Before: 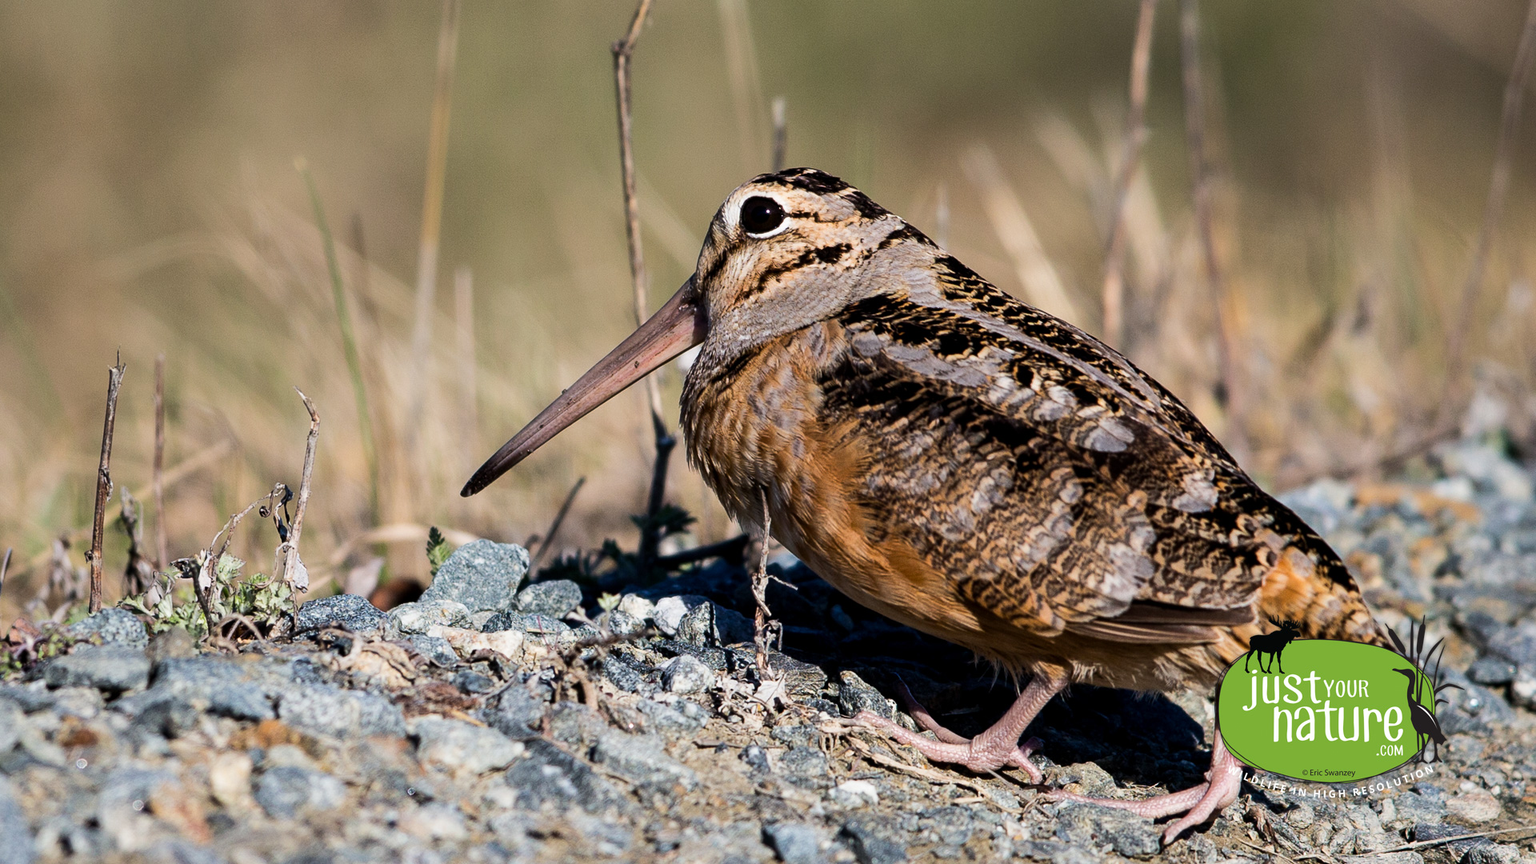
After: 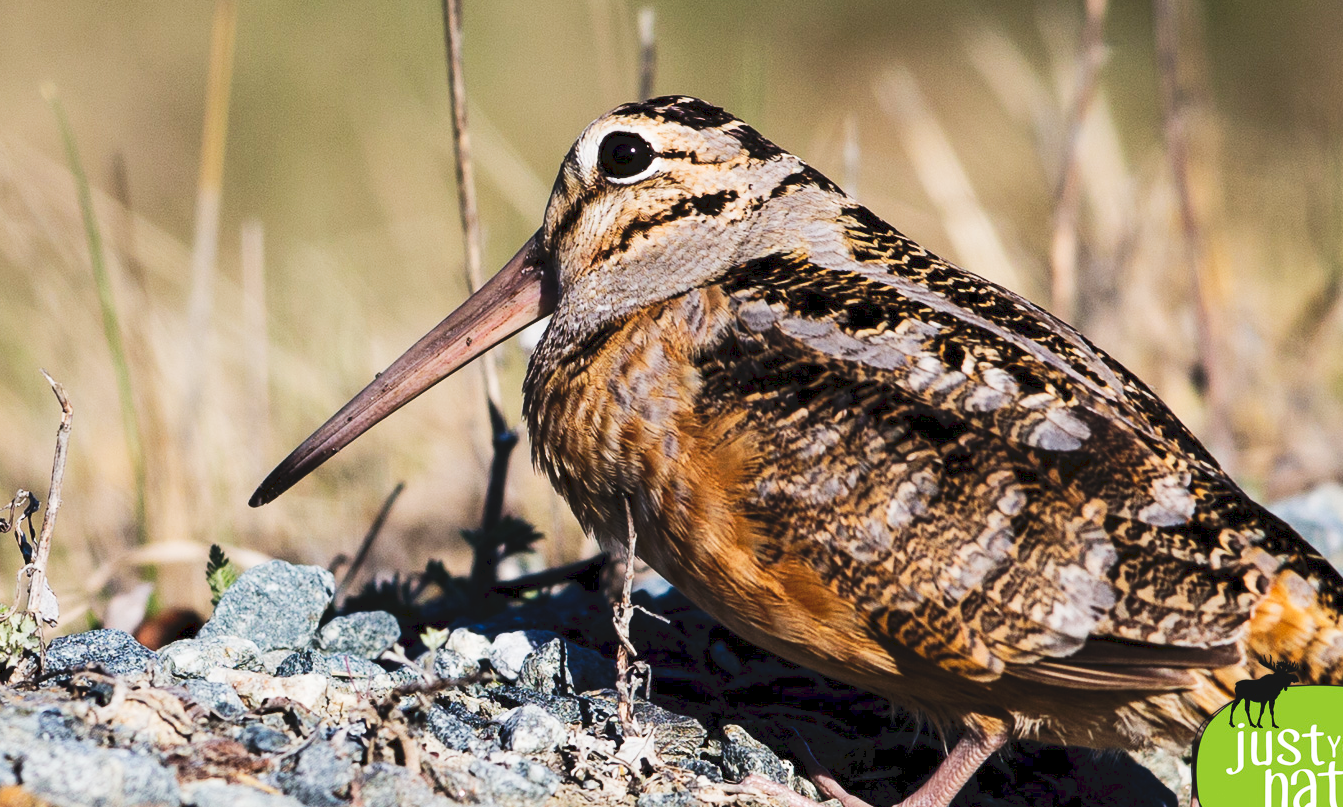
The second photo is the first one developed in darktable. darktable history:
tone curve: curves: ch0 [(0, 0) (0.003, 0.072) (0.011, 0.077) (0.025, 0.082) (0.044, 0.094) (0.069, 0.106) (0.1, 0.125) (0.136, 0.145) (0.177, 0.173) (0.224, 0.216) (0.277, 0.281) (0.335, 0.356) (0.399, 0.436) (0.468, 0.53) (0.543, 0.629) (0.623, 0.724) (0.709, 0.808) (0.801, 0.88) (0.898, 0.941) (1, 1)], preserve colors none
crop and rotate: left 17.046%, top 10.659%, right 12.989%, bottom 14.553%
